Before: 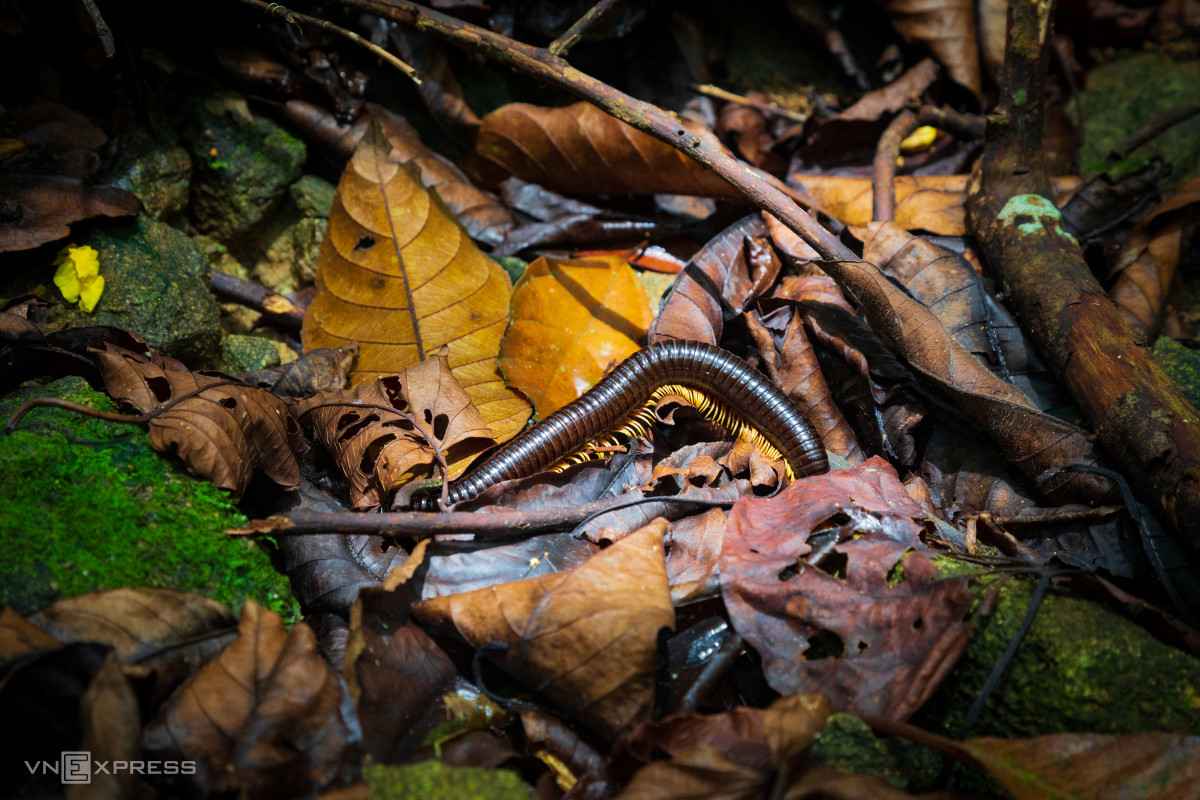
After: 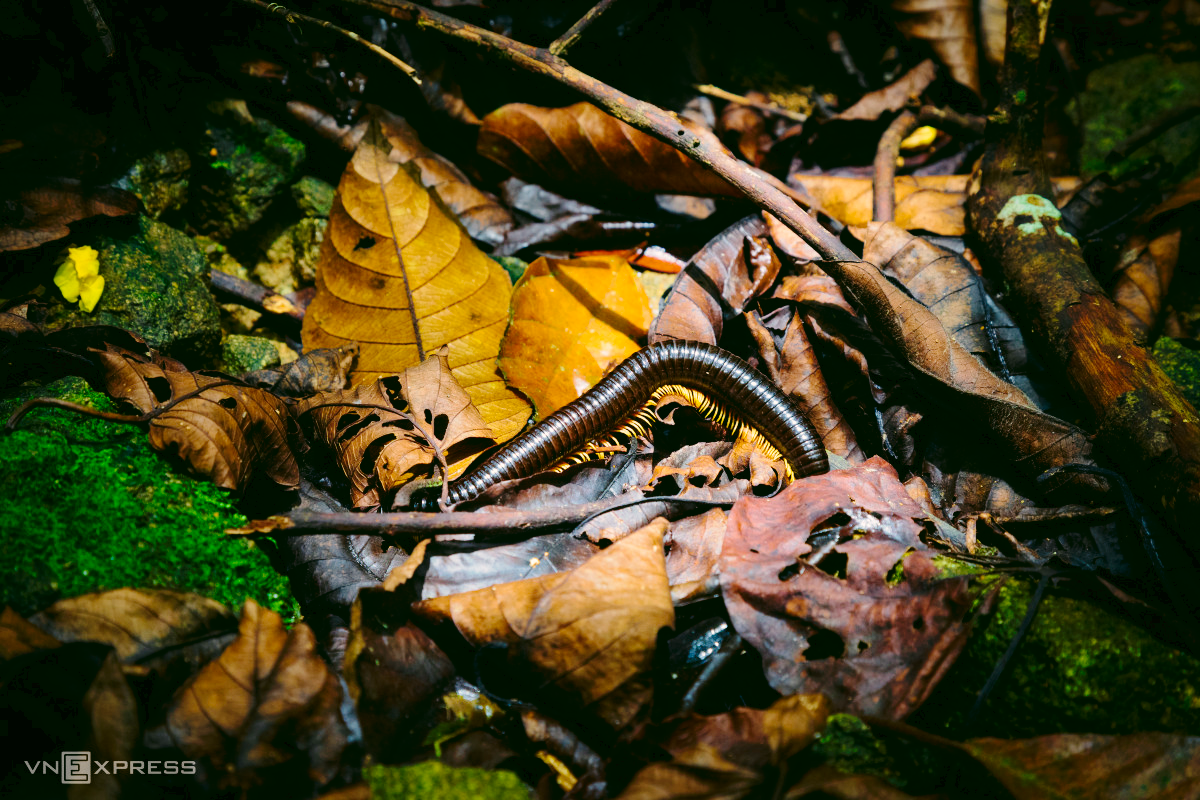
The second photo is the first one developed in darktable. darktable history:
color correction: highlights a* 4.02, highlights b* 4.98, shadows a* -7.55, shadows b* 4.98
tone curve: curves: ch0 [(0, 0) (0.003, 0.03) (0.011, 0.032) (0.025, 0.035) (0.044, 0.038) (0.069, 0.041) (0.1, 0.058) (0.136, 0.091) (0.177, 0.133) (0.224, 0.181) (0.277, 0.268) (0.335, 0.363) (0.399, 0.461) (0.468, 0.554) (0.543, 0.633) (0.623, 0.709) (0.709, 0.784) (0.801, 0.869) (0.898, 0.938) (1, 1)], preserve colors none
